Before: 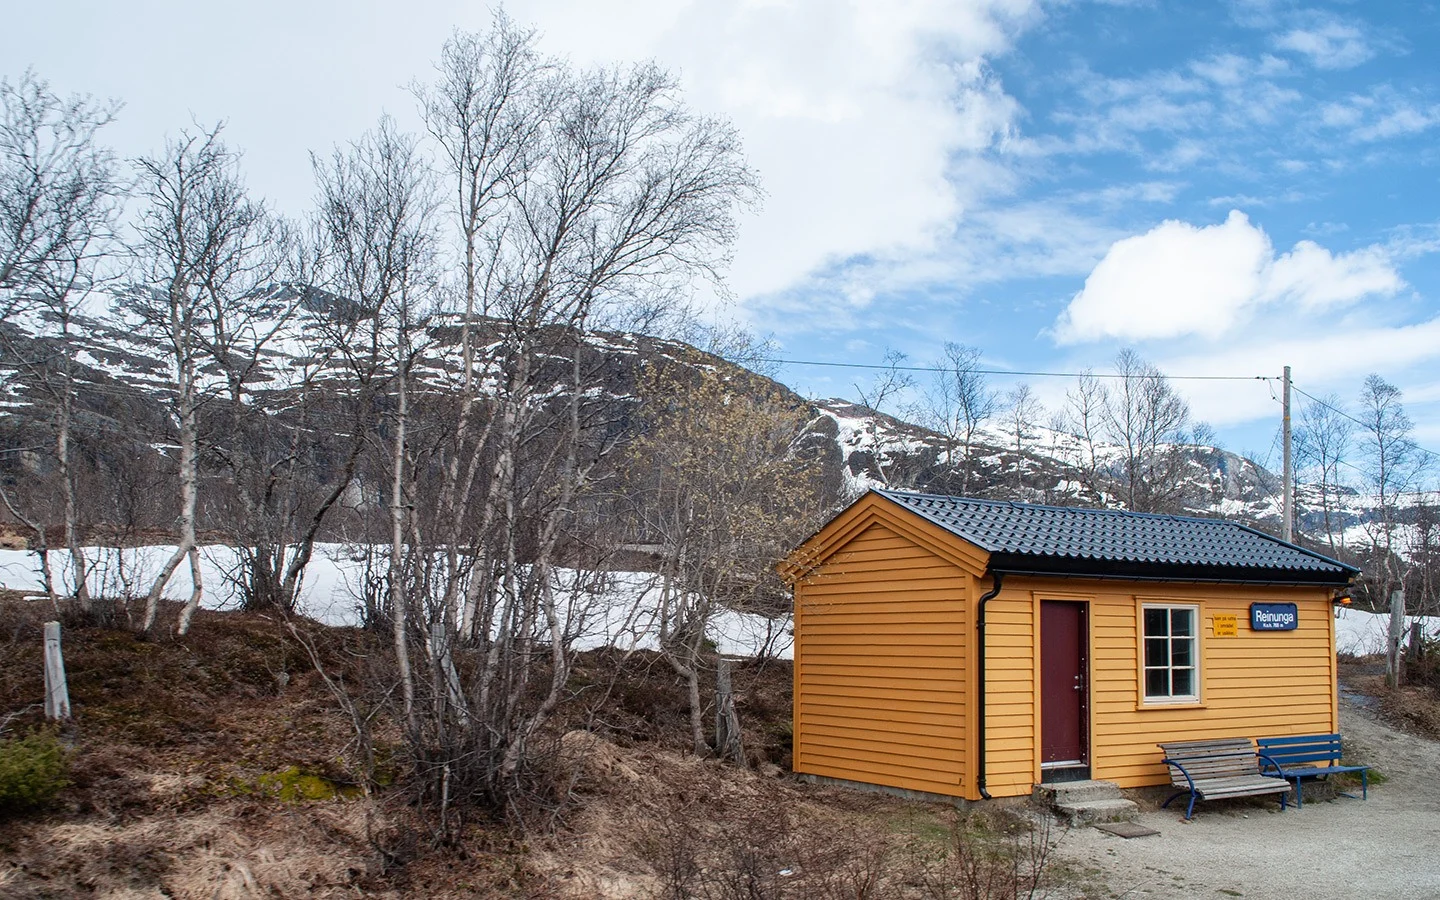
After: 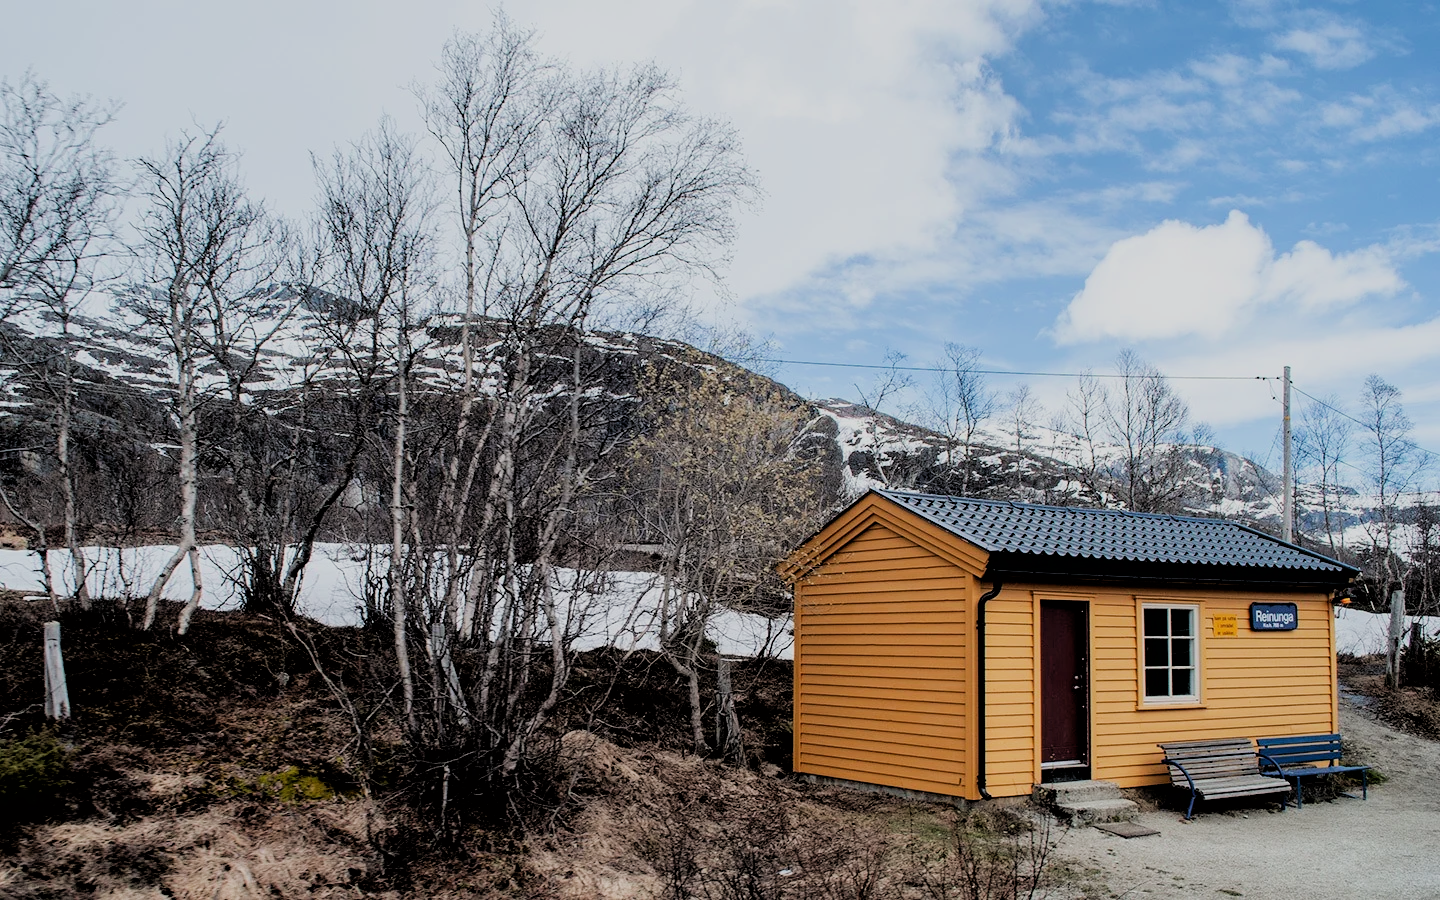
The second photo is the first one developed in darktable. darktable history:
filmic rgb: black relative exposure -2.84 EV, white relative exposure 4.56 EV, hardness 1.76, contrast 1.24
